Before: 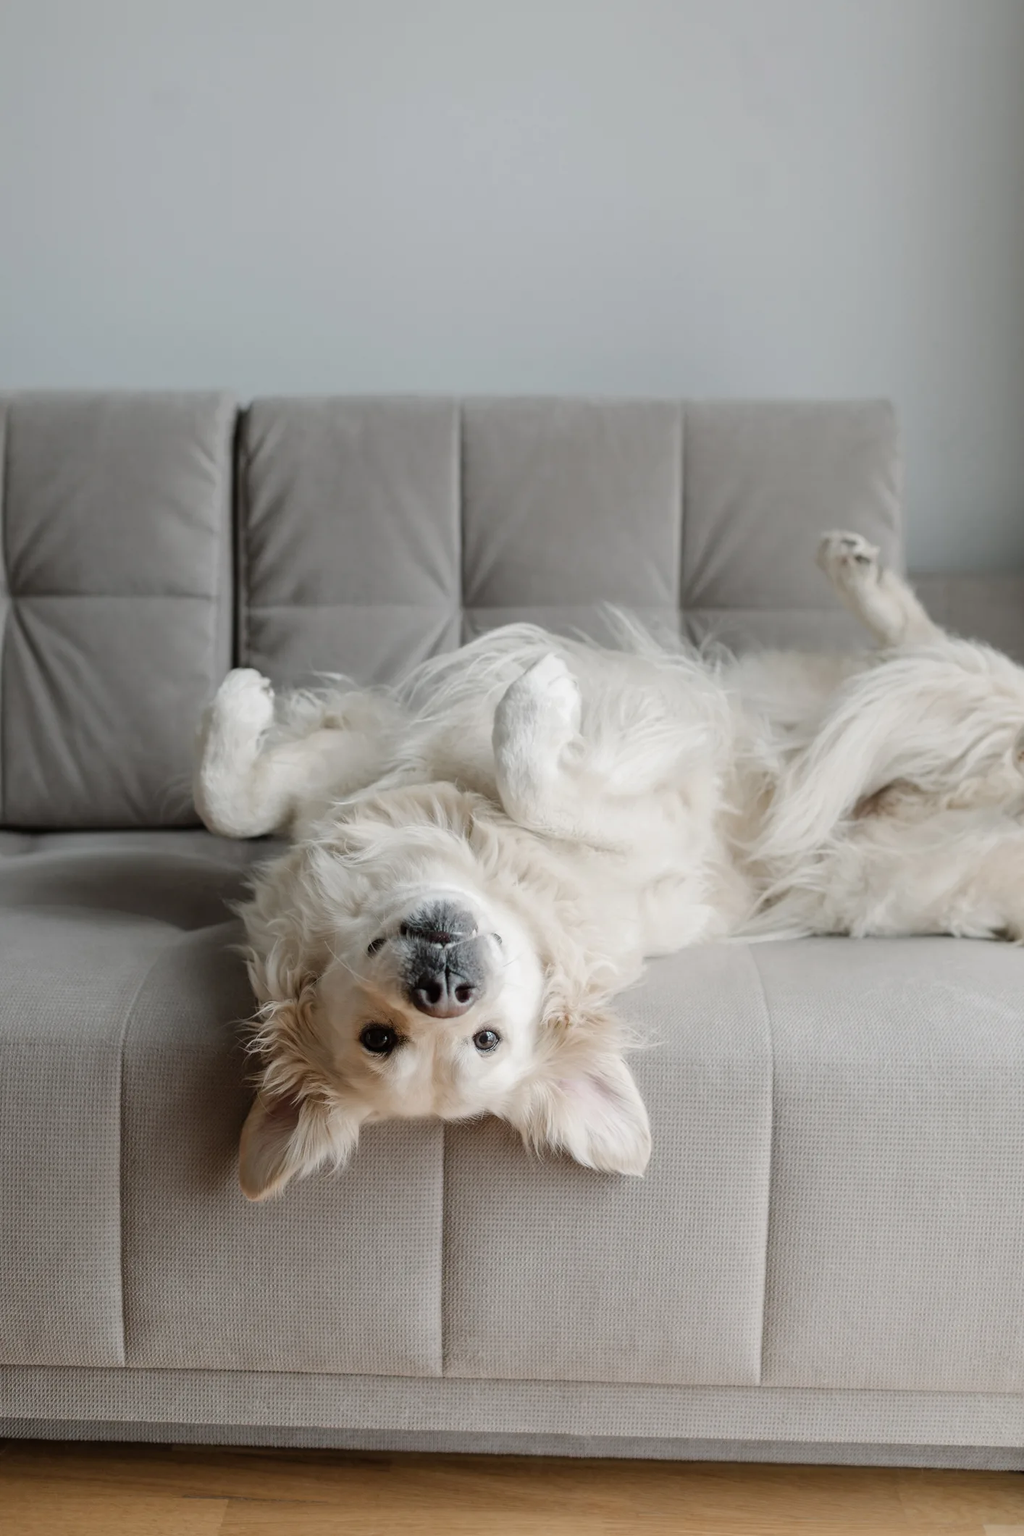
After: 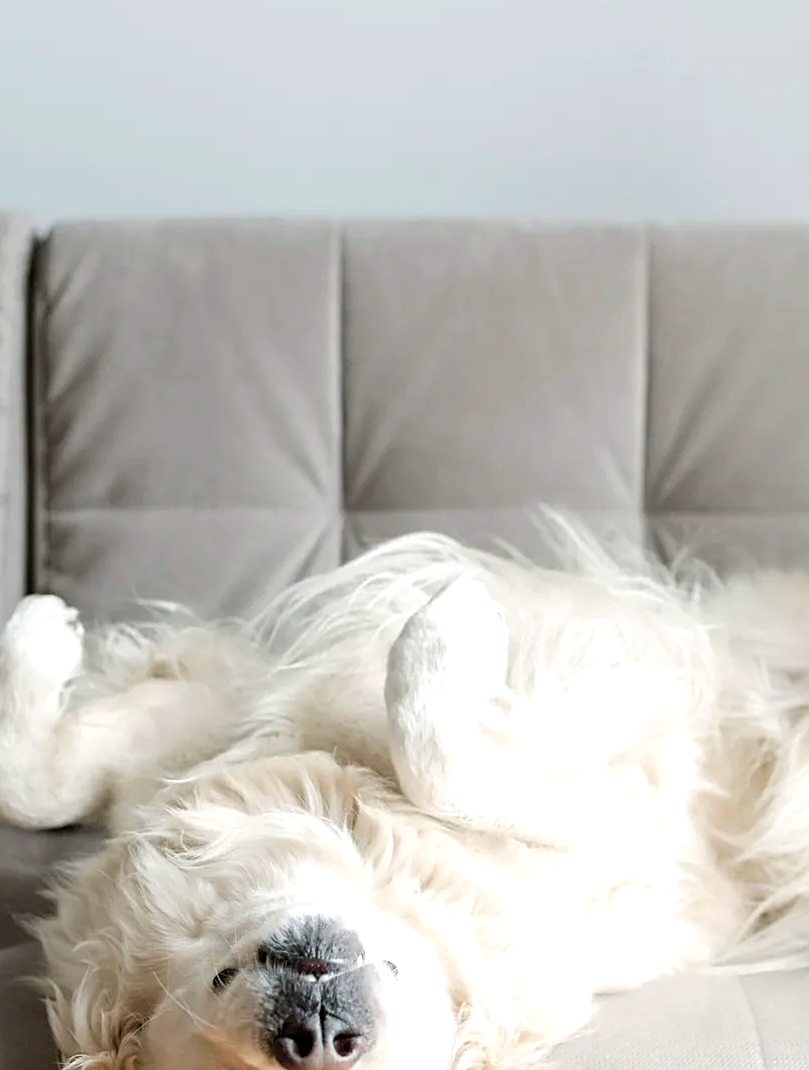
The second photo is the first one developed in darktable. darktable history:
crop: left 20.932%, top 15.471%, right 21.848%, bottom 34.081%
velvia: strength 21.76%
sharpen: on, module defaults
exposure: black level correction 0.001, exposure 0.675 EV, compensate highlight preservation false
